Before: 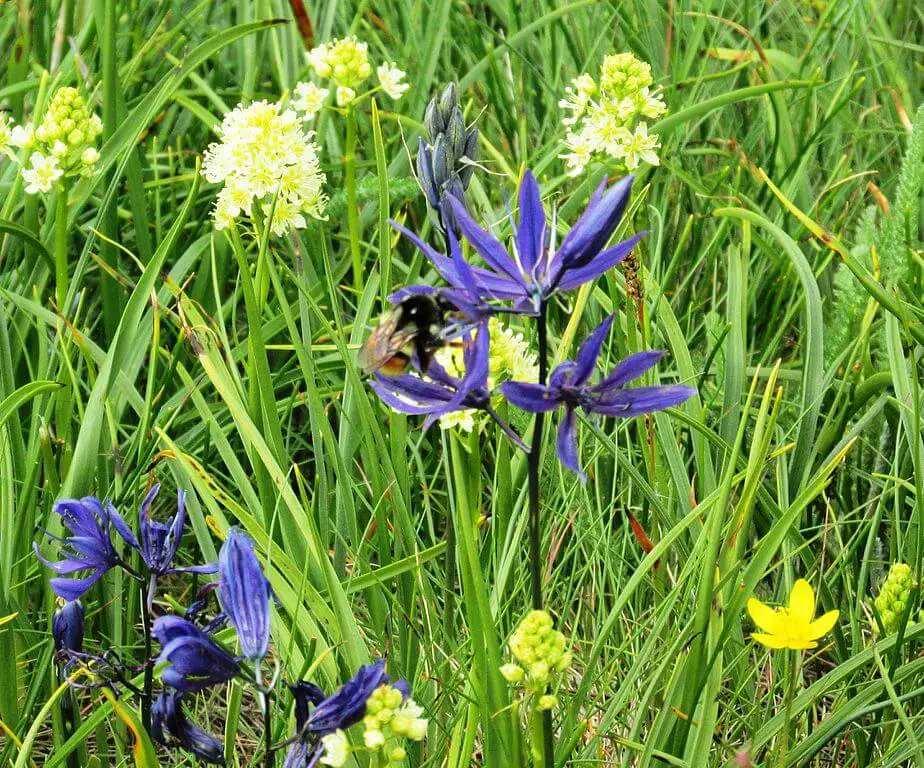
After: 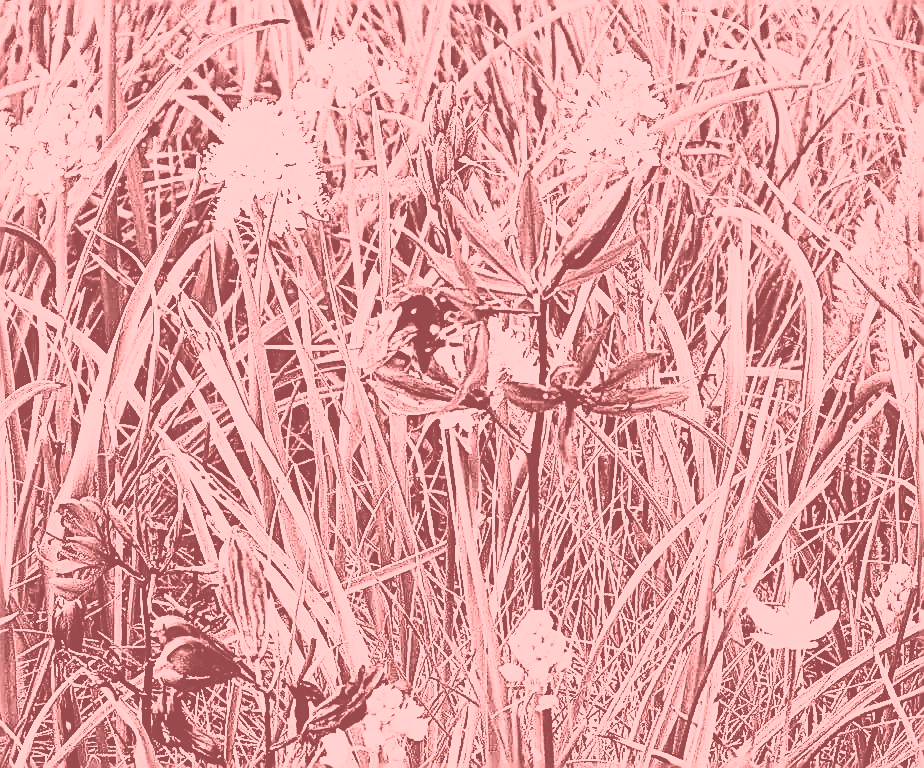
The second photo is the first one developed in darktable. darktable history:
levels: mode automatic, black 0.023%, white 99.97%, levels [0.062, 0.494, 0.925]
contrast brightness saturation: contrast 0.19, brightness -0.24, saturation 0.11
base curve: curves: ch0 [(0, 0) (0.026, 0.03) (0.109, 0.232) (0.351, 0.748) (0.669, 0.968) (1, 1)], preserve colors none
sharpen: amount 2
tone equalizer: -8 EV -0.75 EV, -7 EV -0.7 EV, -6 EV -0.6 EV, -5 EV -0.4 EV, -3 EV 0.4 EV, -2 EV 0.6 EV, -1 EV 0.7 EV, +0 EV 0.75 EV, edges refinement/feathering 500, mask exposure compensation -1.57 EV, preserve details no
colorize: saturation 51%, source mix 50.67%, lightness 50.67%
